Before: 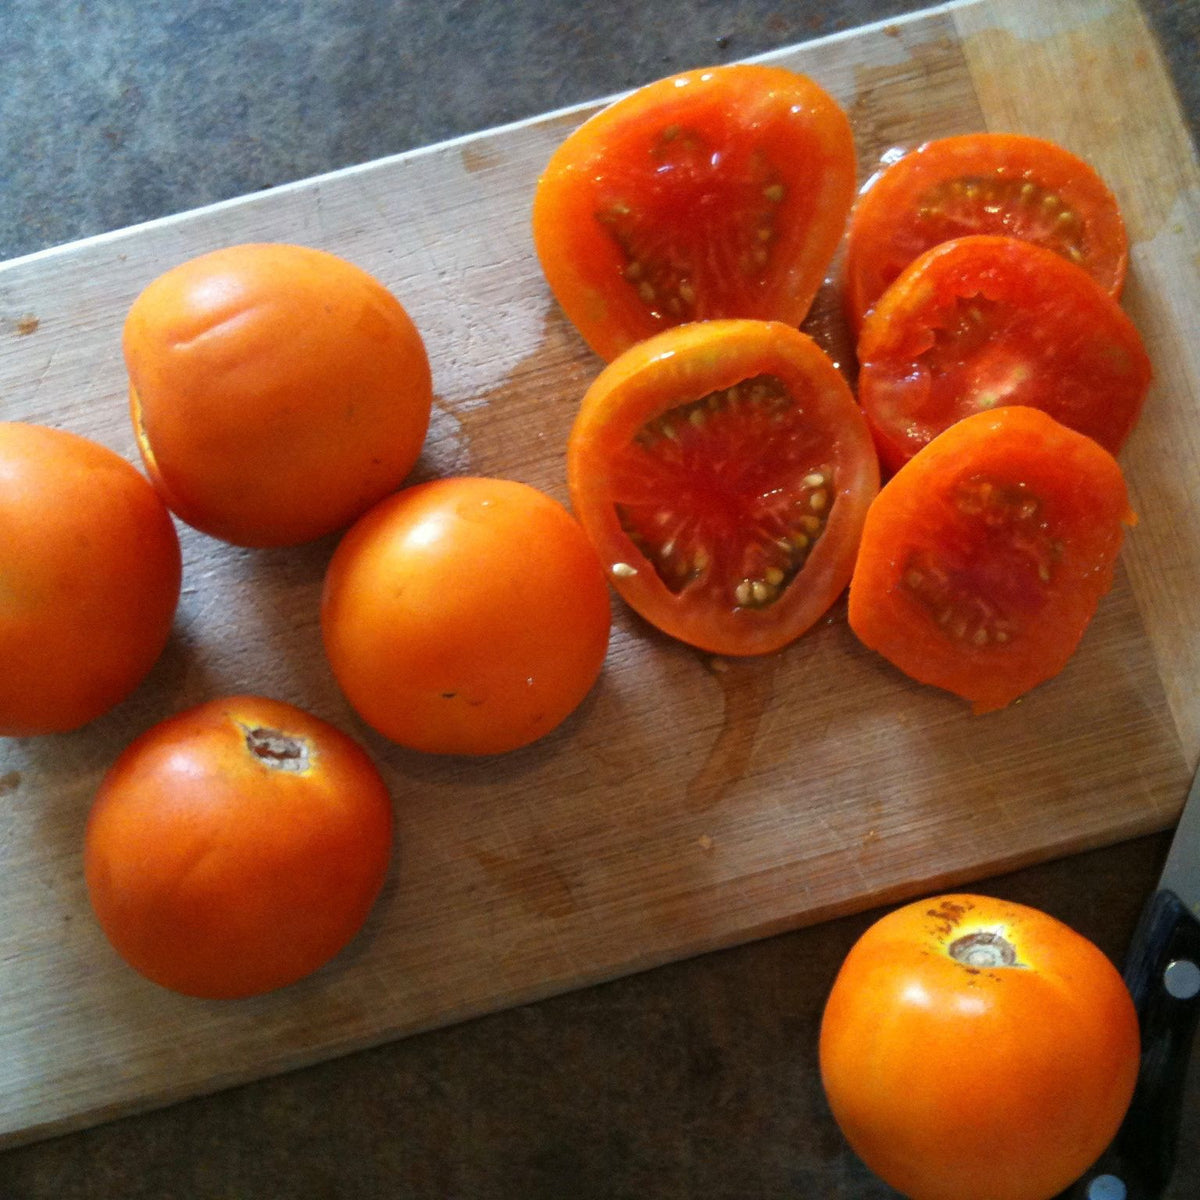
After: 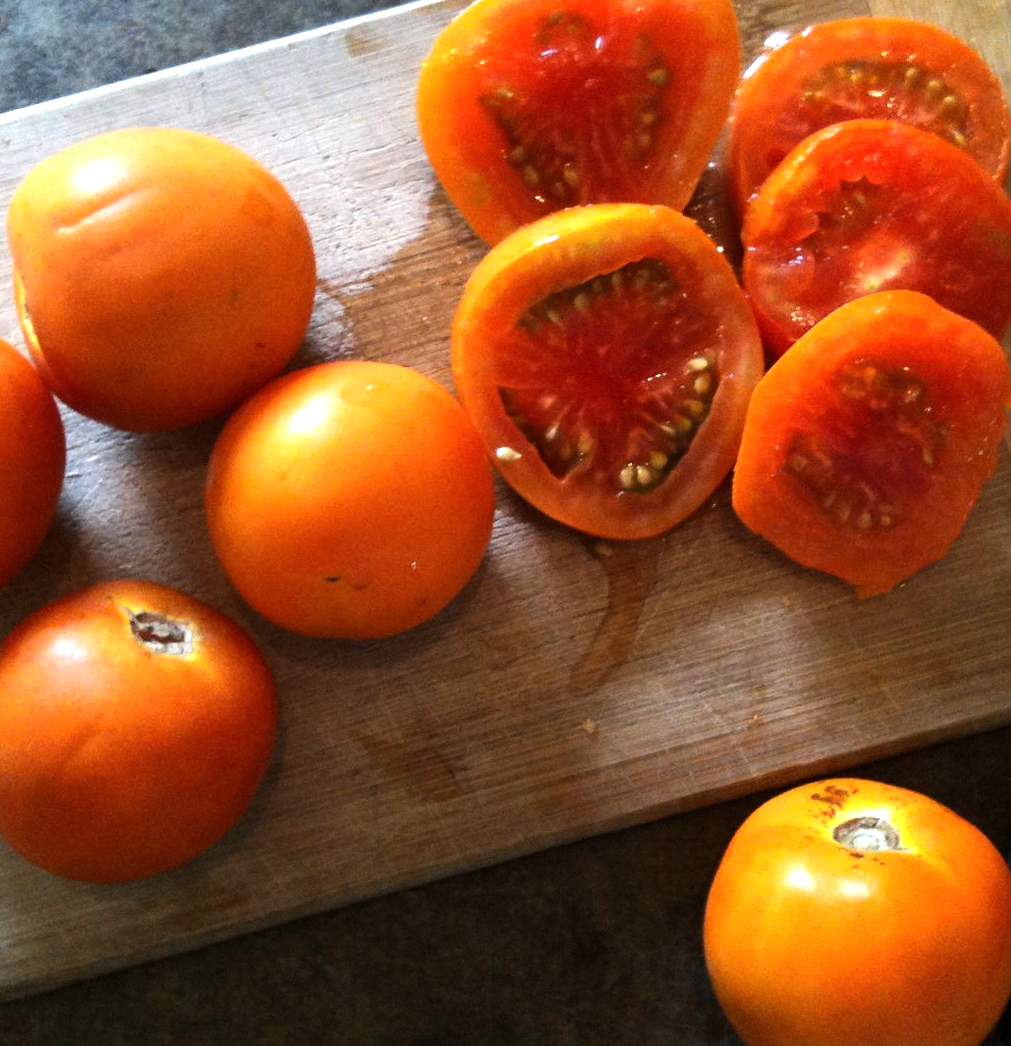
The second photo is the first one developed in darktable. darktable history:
crop and rotate: left 9.714%, top 9.727%, right 5.998%, bottom 3.047%
tone equalizer: -8 EV -0.718 EV, -7 EV -0.715 EV, -6 EV -0.591 EV, -5 EV -0.394 EV, -3 EV 0.379 EV, -2 EV 0.6 EV, -1 EV 0.692 EV, +0 EV 0.767 EV, edges refinement/feathering 500, mask exposure compensation -1.57 EV, preserve details no
